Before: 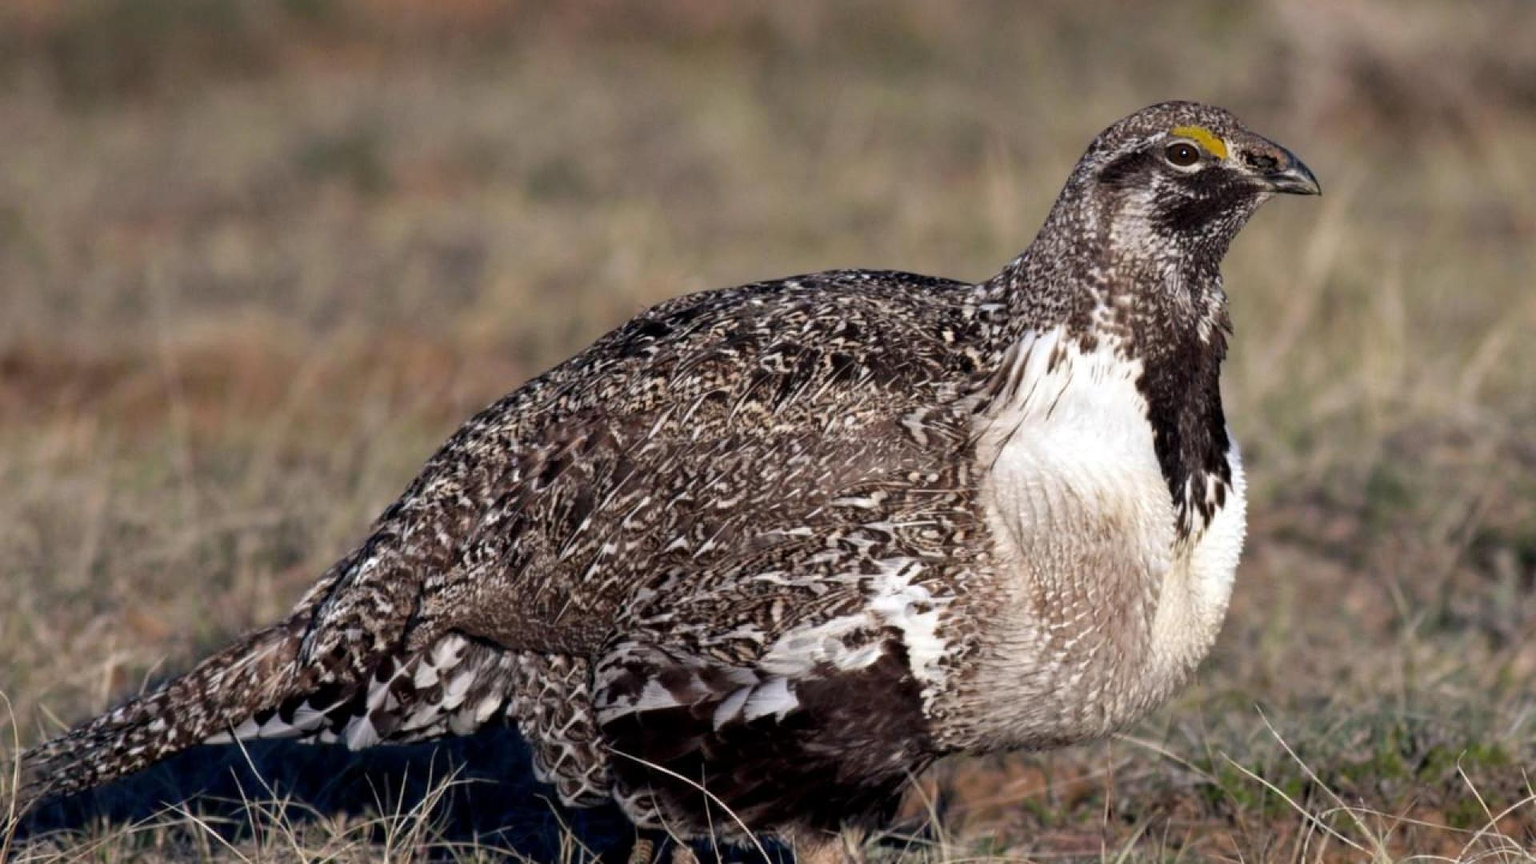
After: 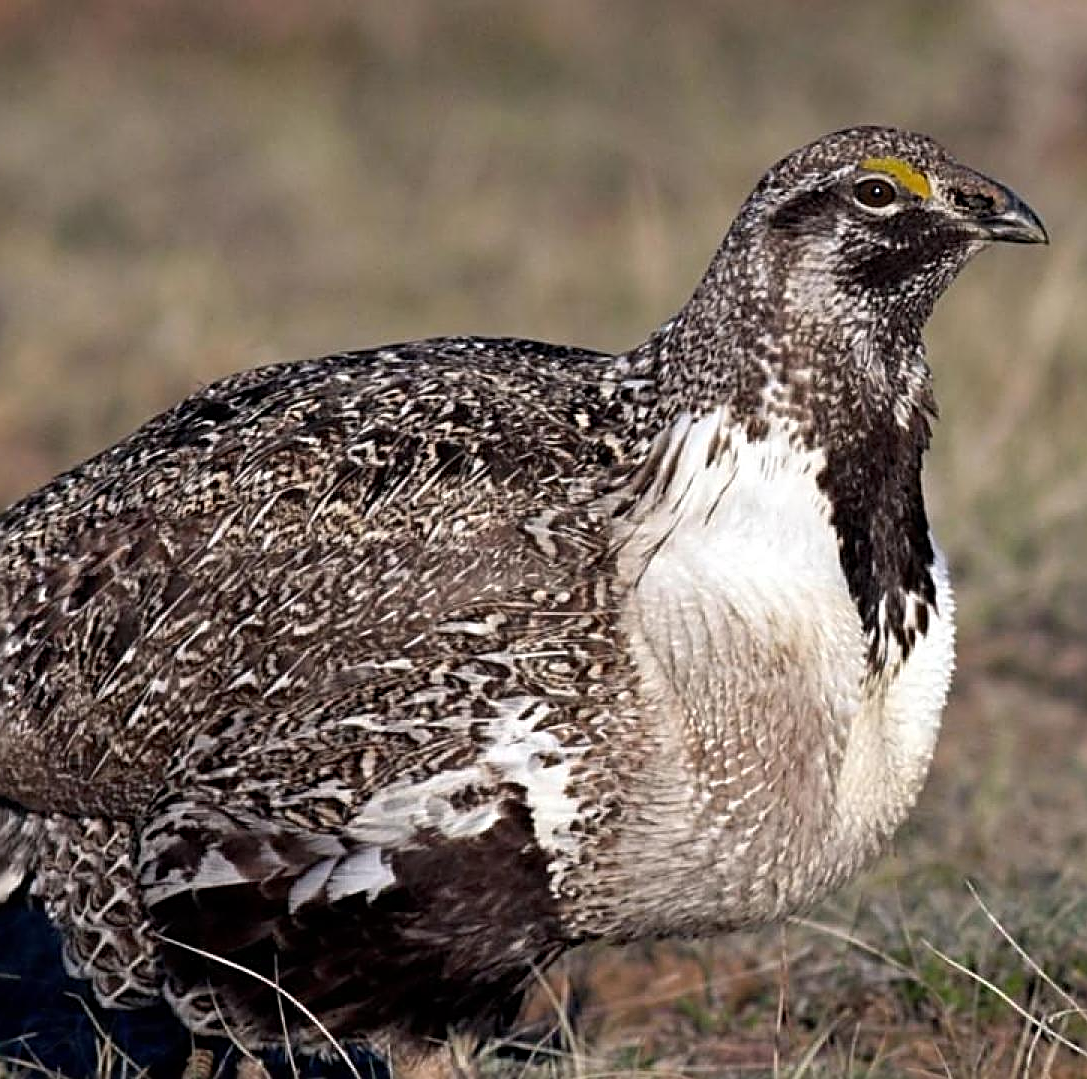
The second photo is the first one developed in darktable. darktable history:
sharpen: radius 2.817, amount 0.715
crop: left 31.458%, top 0%, right 11.876%
